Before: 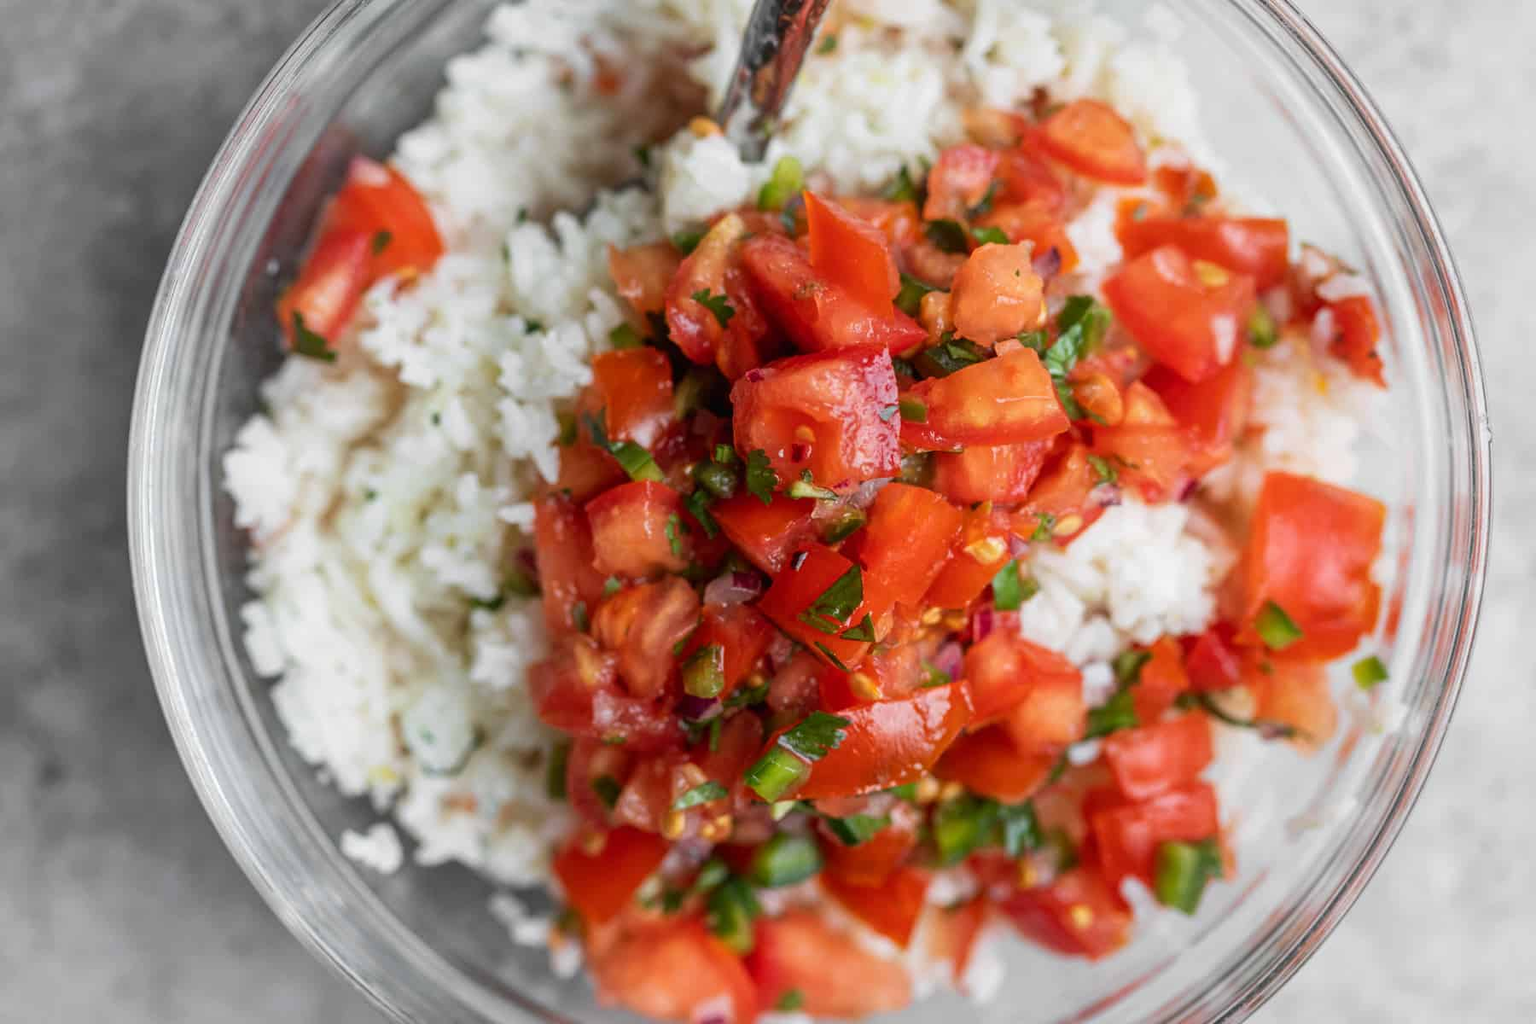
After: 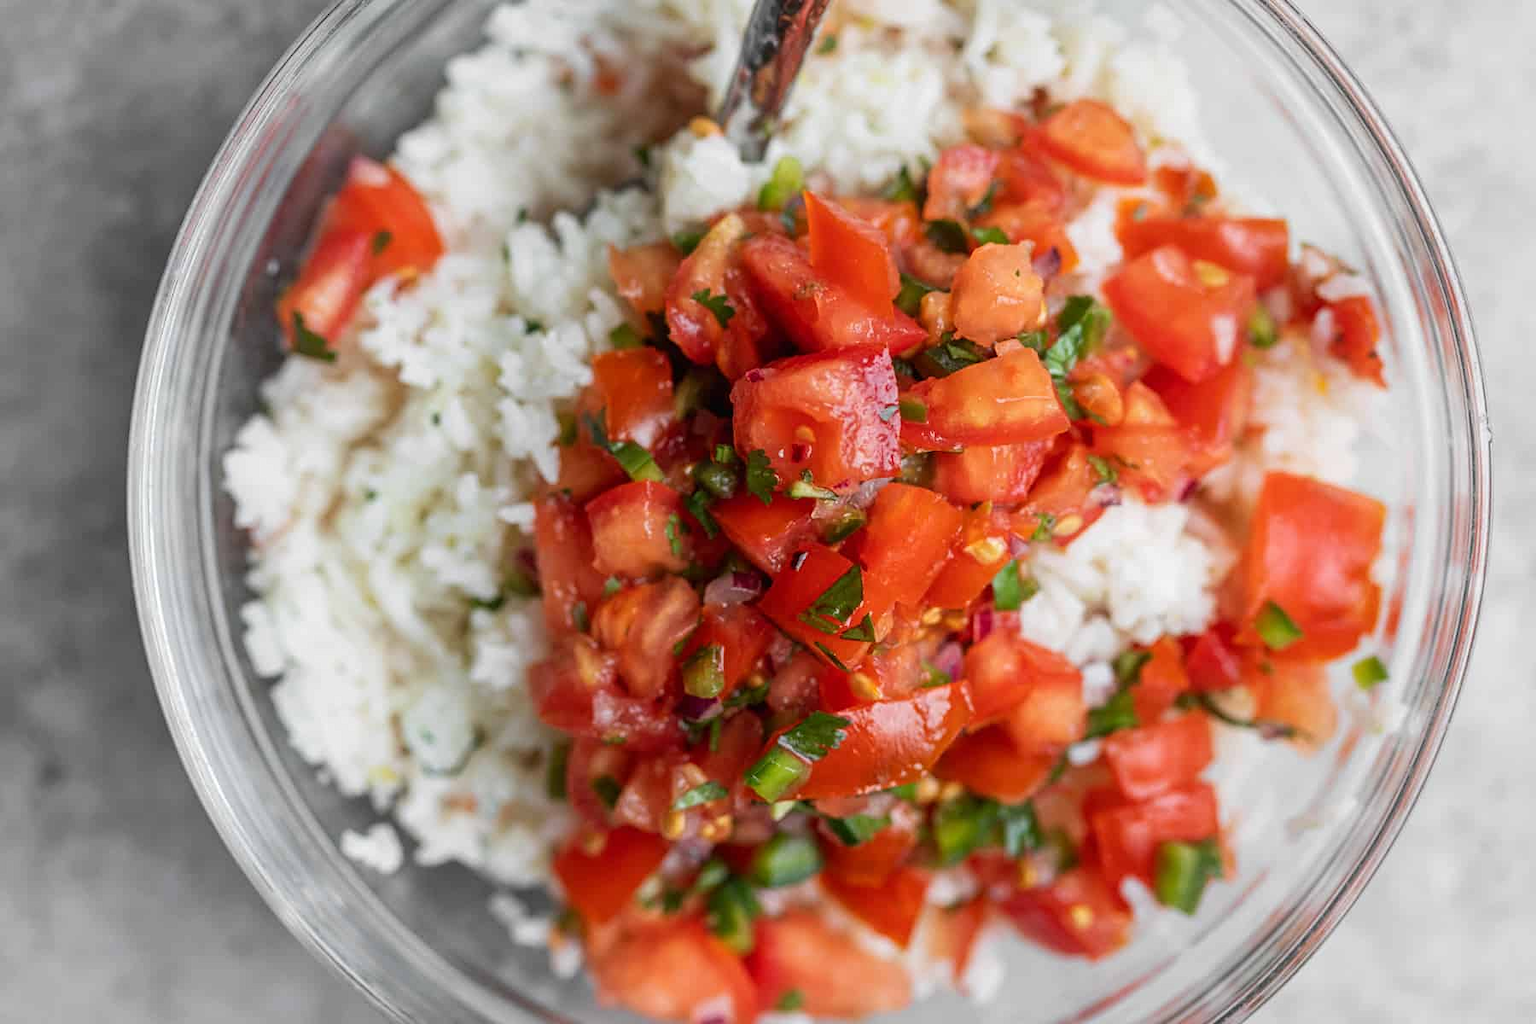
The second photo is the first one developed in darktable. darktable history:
sharpen: amount 0.2
base curve: curves: ch0 [(0, 0) (0.283, 0.295) (1, 1)], preserve colors none
